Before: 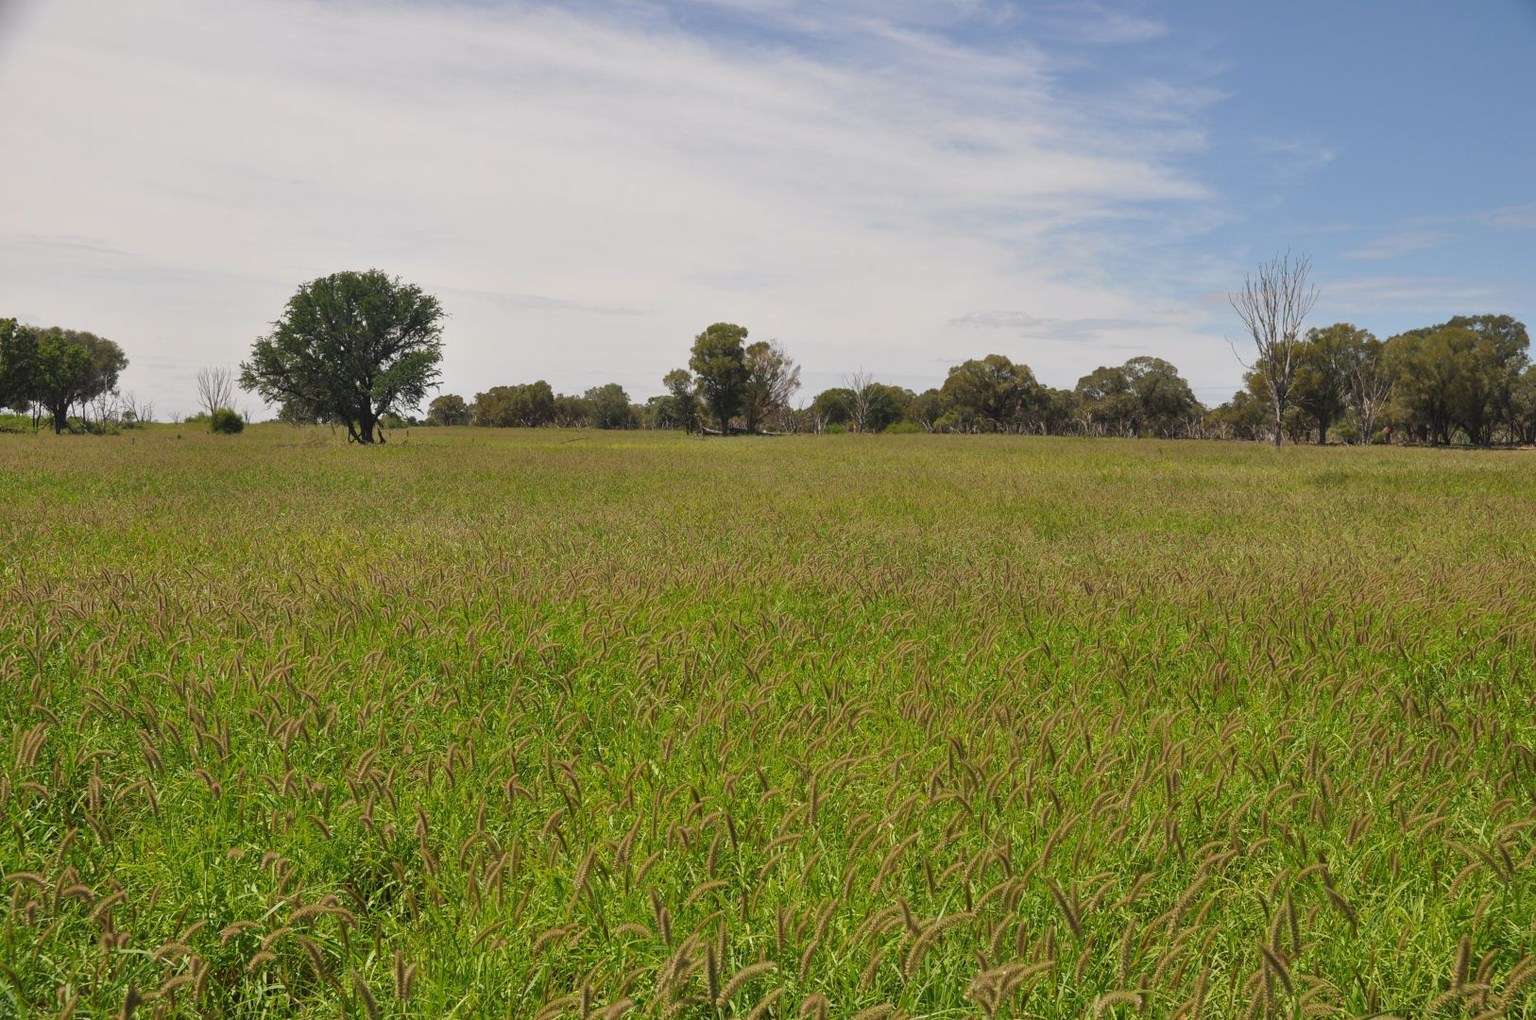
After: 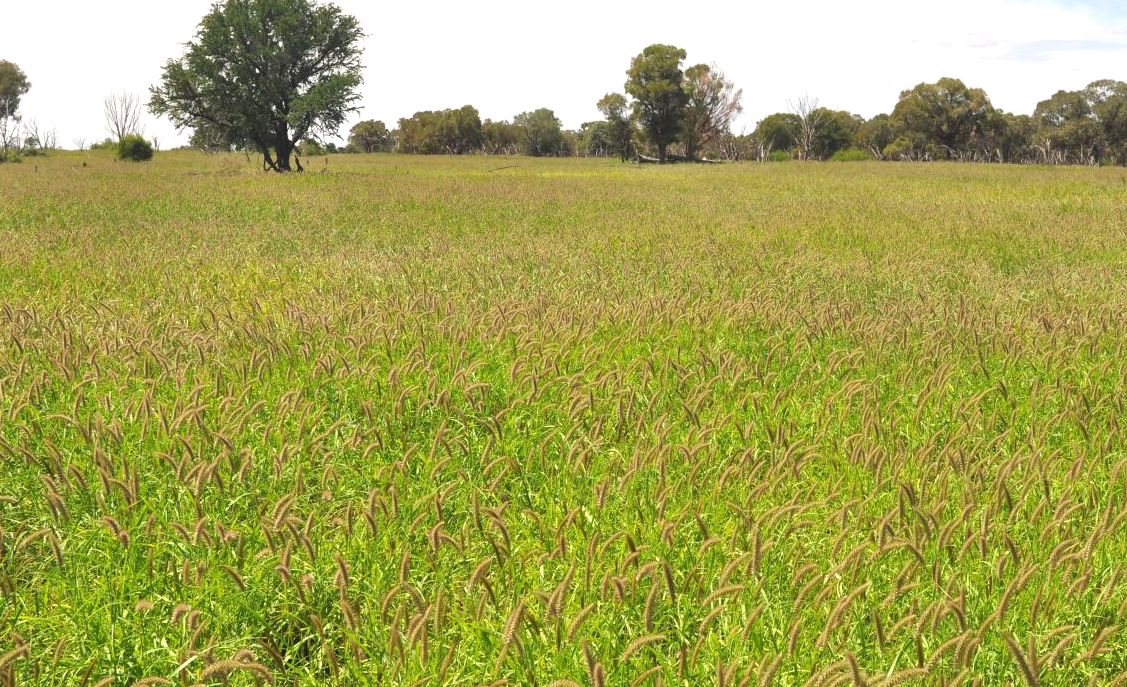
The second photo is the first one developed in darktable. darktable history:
exposure: black level correction 0, exposure 0.9 EV, compensate highlight preservation false
crop: left 6.488%, top 27.668%, right 24.183%, bottom 8.656%
